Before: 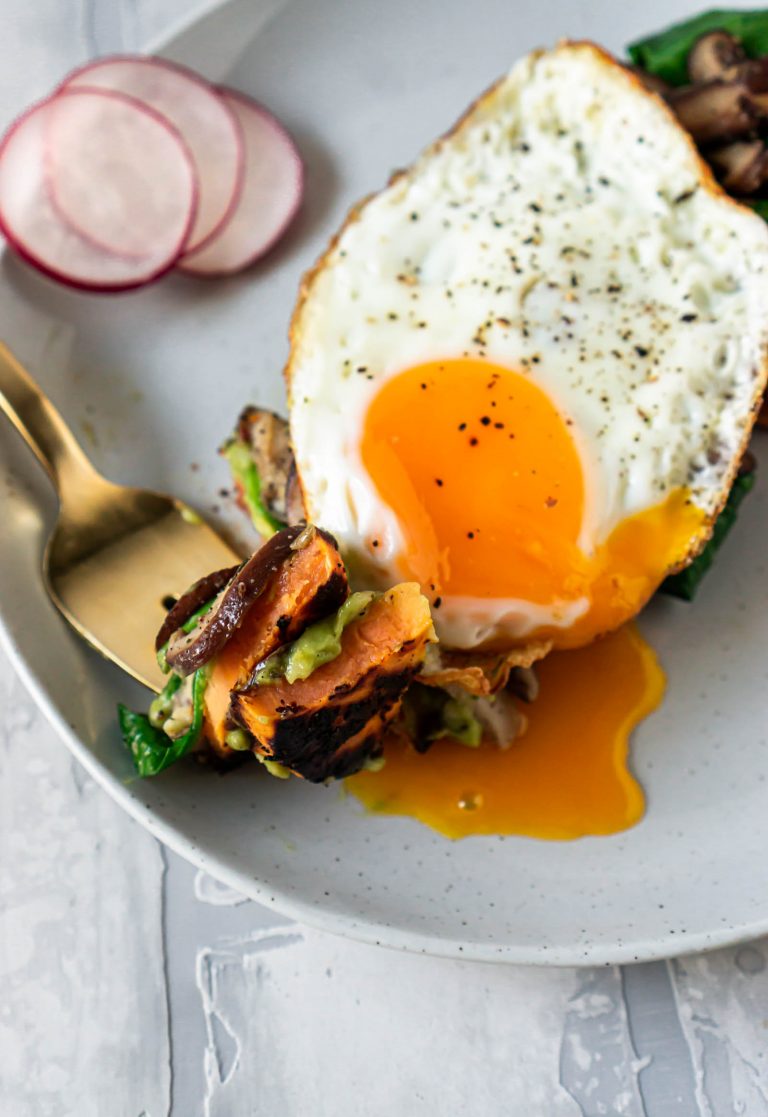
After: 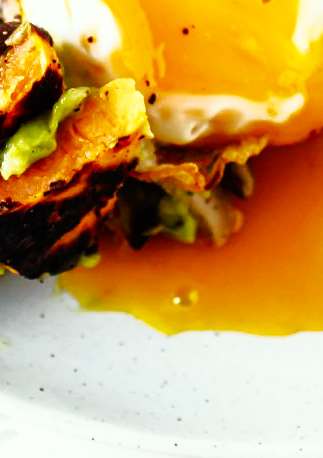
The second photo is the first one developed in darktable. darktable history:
color correction: highlights a* -2.68, highlights b* 2.57
base curve: curves: ch0 [(0, 0) (0.007, 0.004) (0.027, 0.03) (0.046, 0.07) (0.207, 0.54) (0.442, 0.872) (0.673, 0.972) (1, 1)], preserve colors none
crop: left 37.221%, top 45.169%, right 20.63%, bottom 13.777%
tone curve: curves: ch0 [(0, 0) (0.48, 0.431) (0.7, 0.609) (0.864, 0.854) (1, 1)]
color balance rgb: linear chroma grading › shadows 19.44%, linear chroma grading › highlights 3.42%, linear chroma grading › mid-tones 10.16%
